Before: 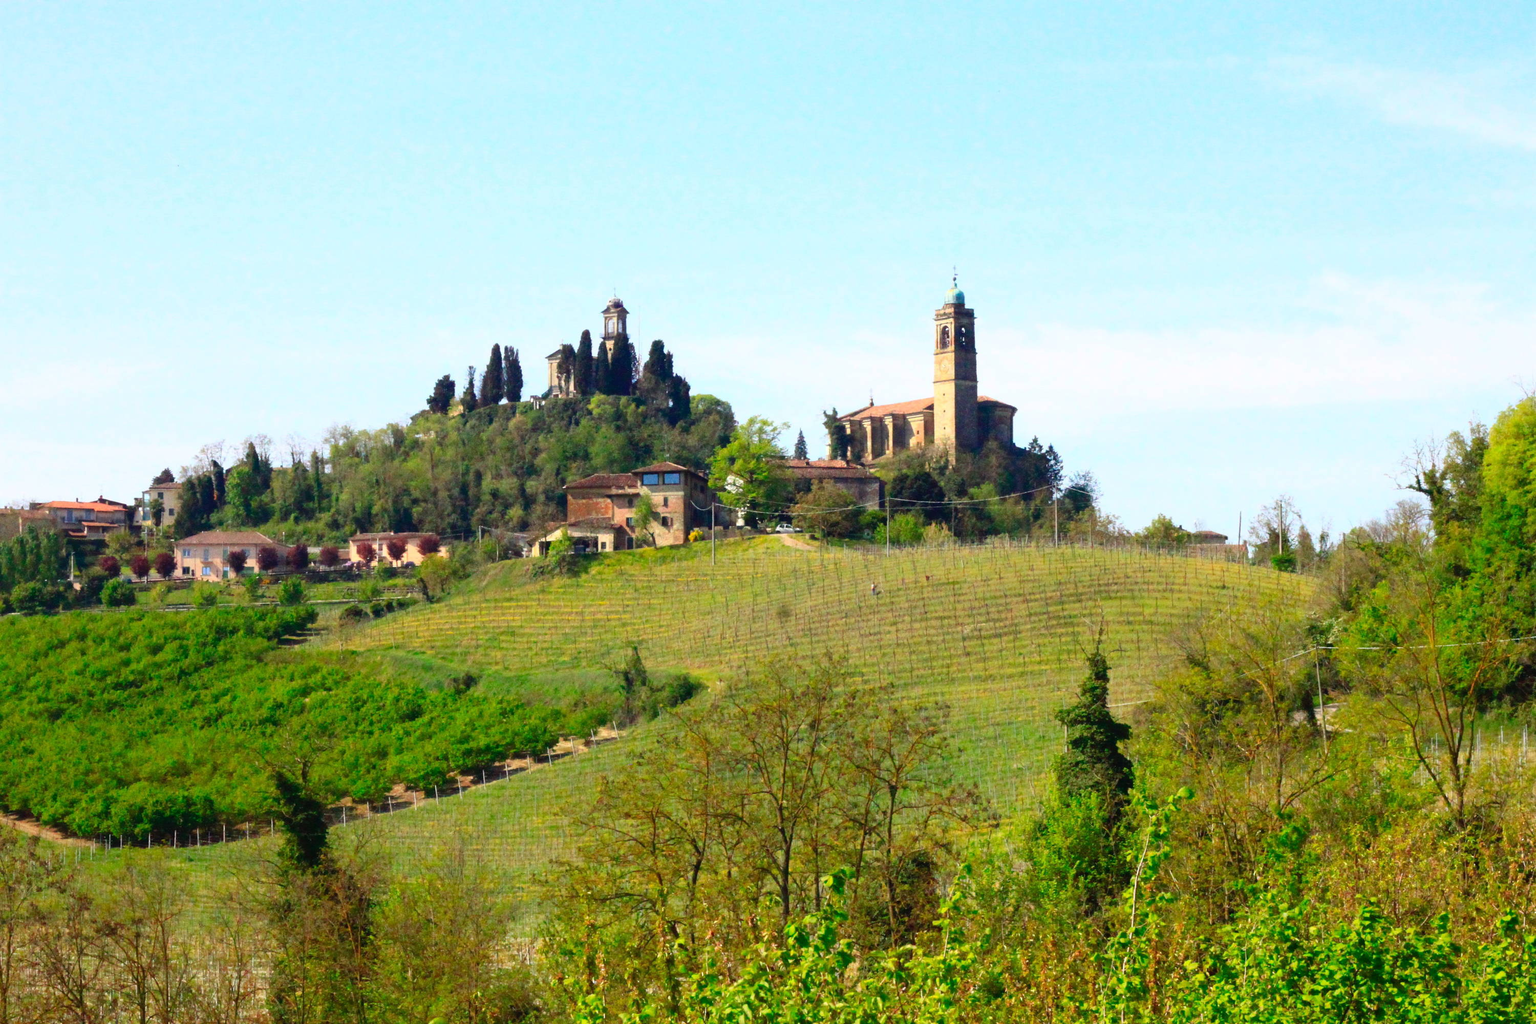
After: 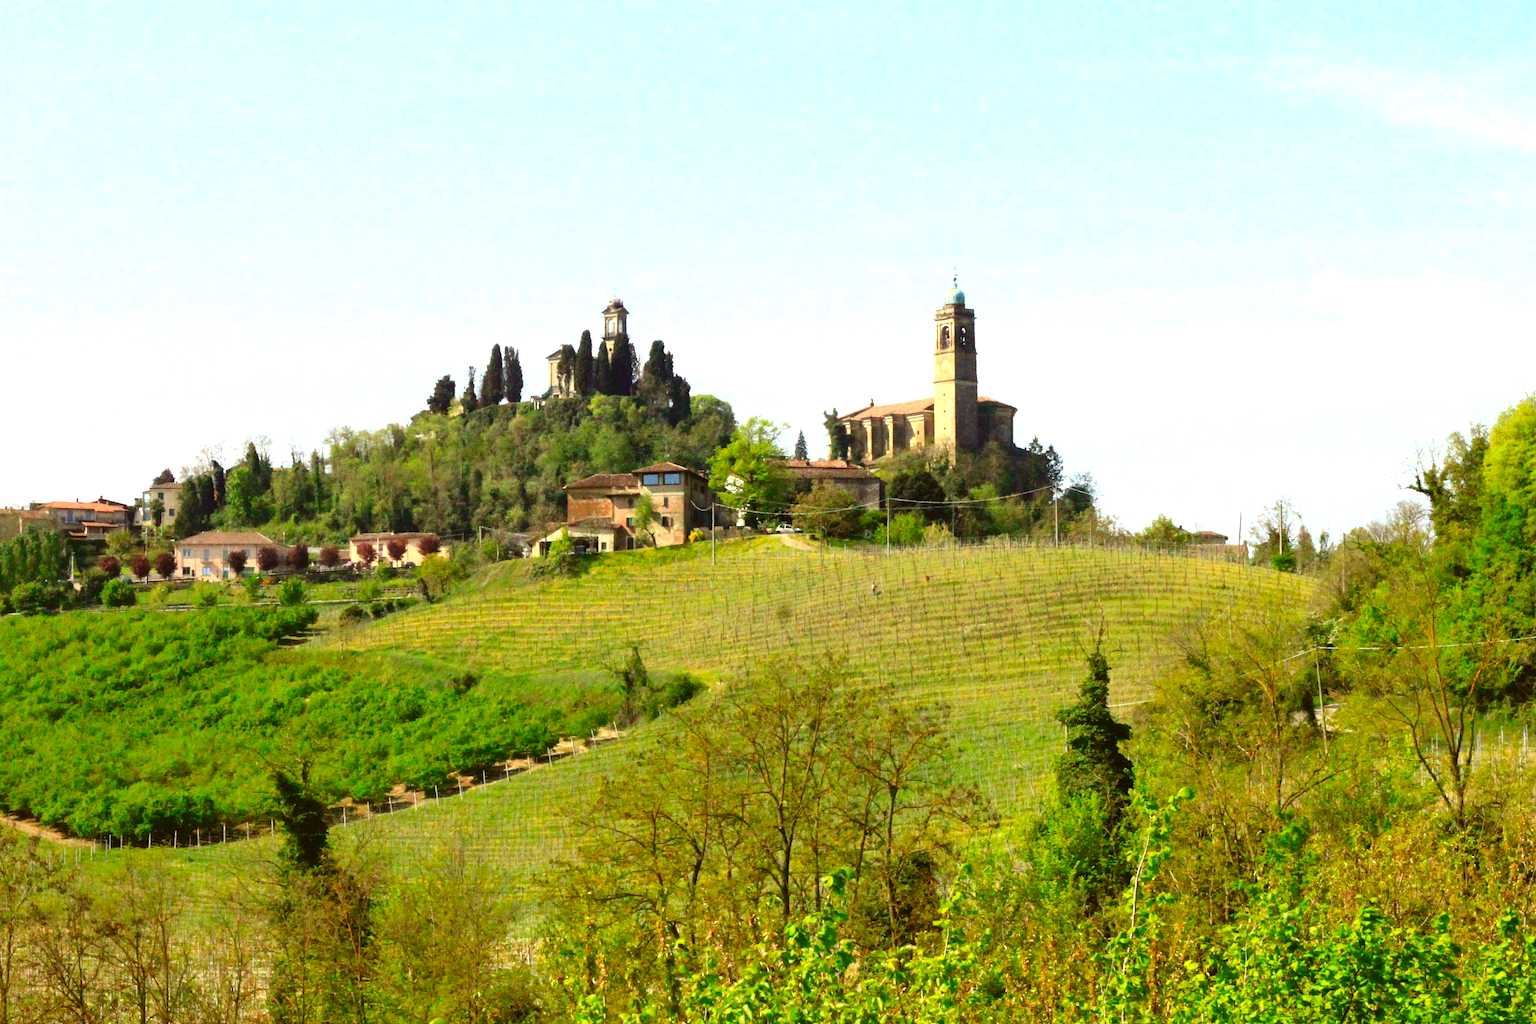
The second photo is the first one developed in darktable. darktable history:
color correction: highlights a* -1.43, highlights b* 10.12, shadows a* 0.395, shadows b* 19.35
shadows and highlights: radius 110.86, shadows 51.09, white point adjustment 9.16, highlights -4.17, highlights color adjustment 32.2%, soften with gaussian
